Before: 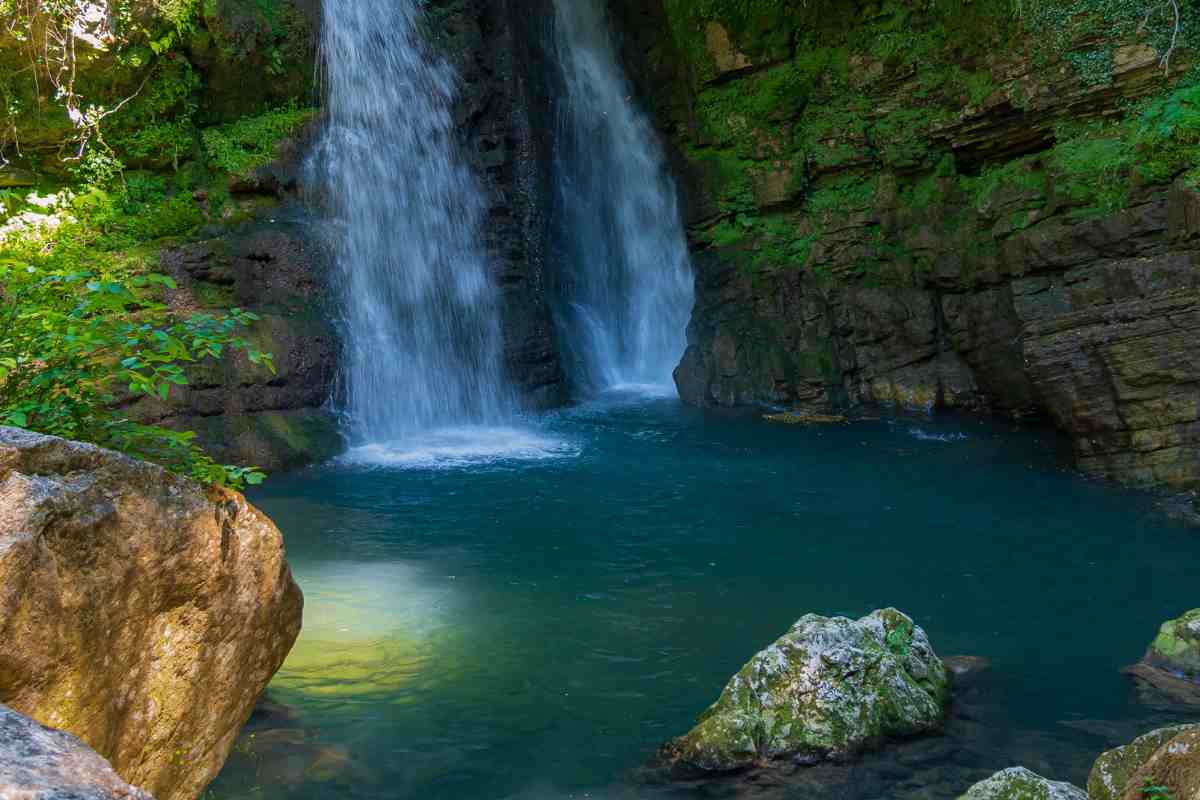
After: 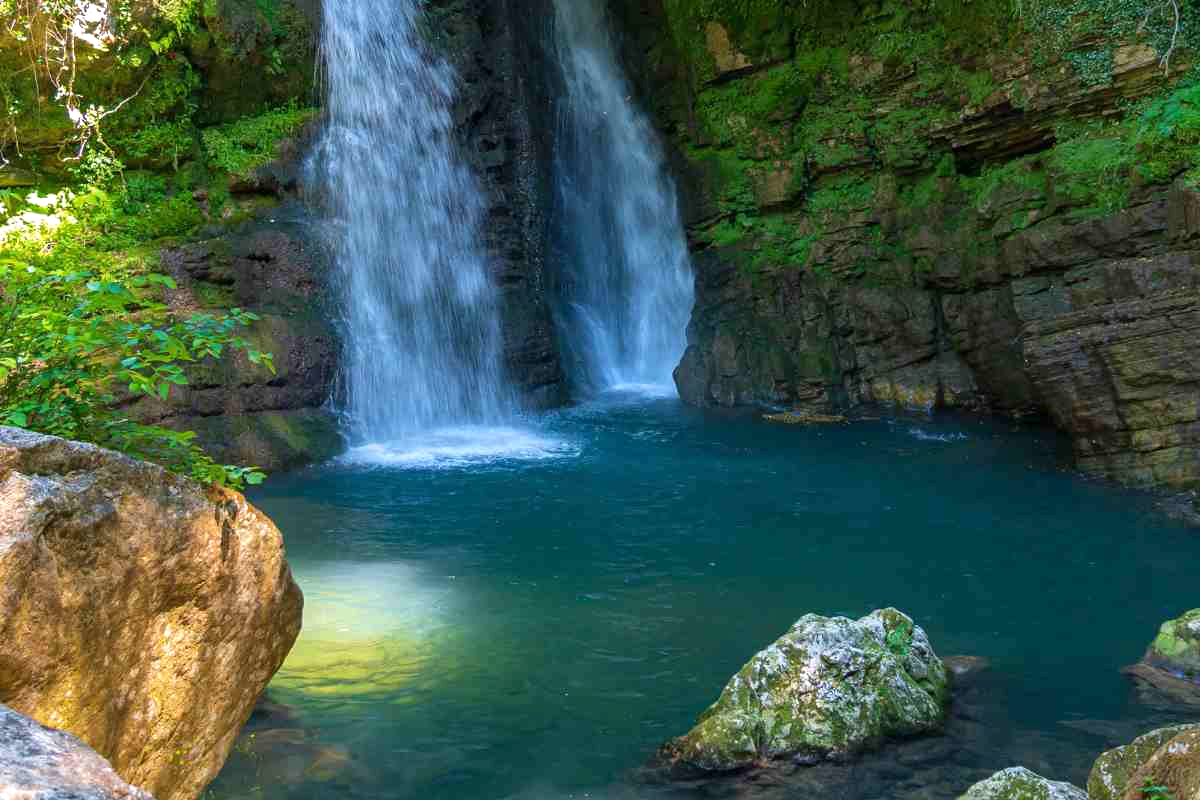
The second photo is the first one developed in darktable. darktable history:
exposure: exposure 0.569 EV, compensate exposure bias true, compensate highlight preservation false
